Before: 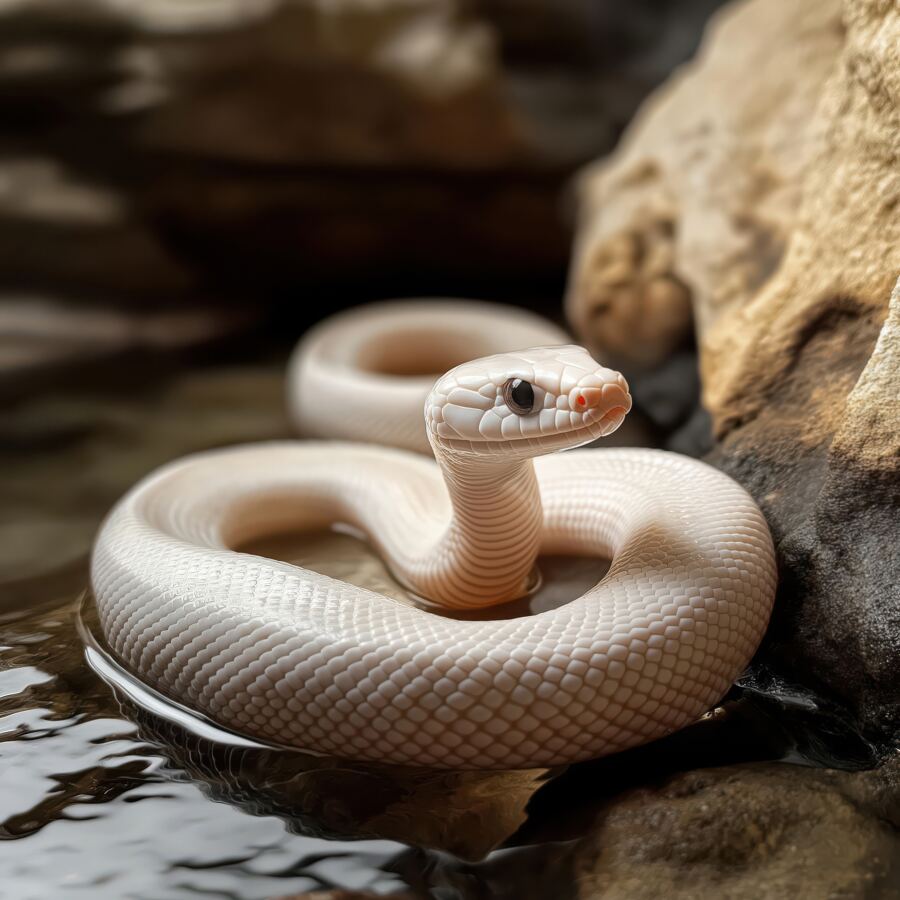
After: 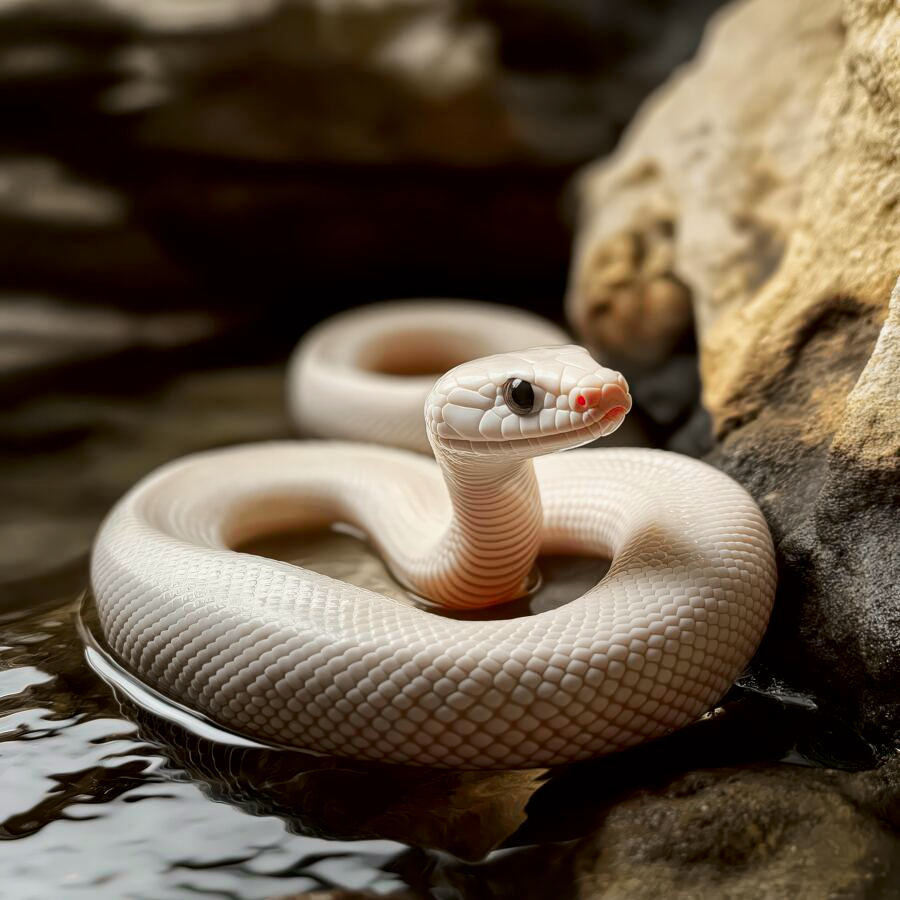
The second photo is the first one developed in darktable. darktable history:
local contrast: mode bilateral grid, contrast 20, coarseness 50, detail 120%, midtone range 0.2
tone curve: curves: ch0 [(0, 0) (0.068, 0.031) (0.175, 0.132) (0.337, 0.304) (0.498, 0.511) (0.748, 0.762) (0.993, 0.954)]; ch1 [(0, 0) (0.294, 0.184) (0.359, 0.34) (0.362, 0.35) (0.43, 0.41) (0.476, 0.457) (0.499, 0.5) (0.529, 0.523) (0.677, 0.762) (1, 1)]; ch2 [(0, 0) (0.431, 0.419) (0.495, 0.502) (0.524, 0.534) (0.557, 0.56) (0.634, 0.654) (0.728, 0.722) (1, 1)], color space Lab, independent channels, preserve colors none
